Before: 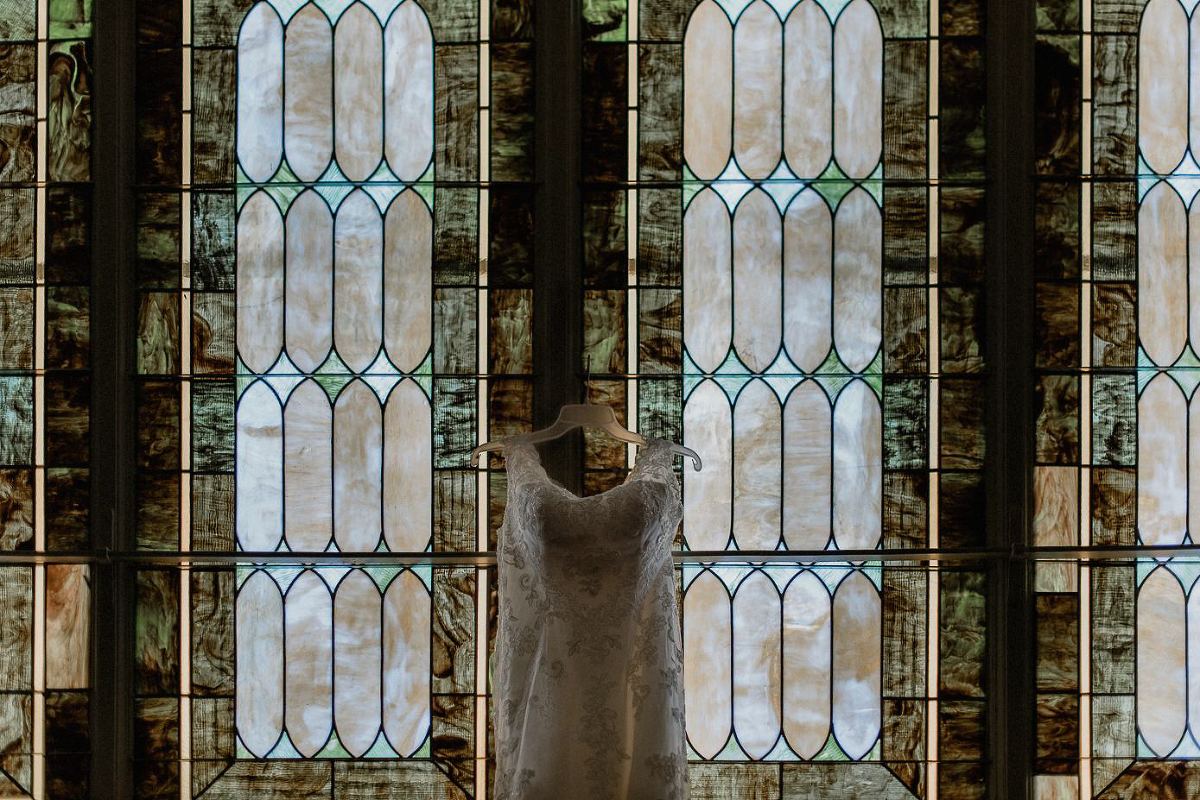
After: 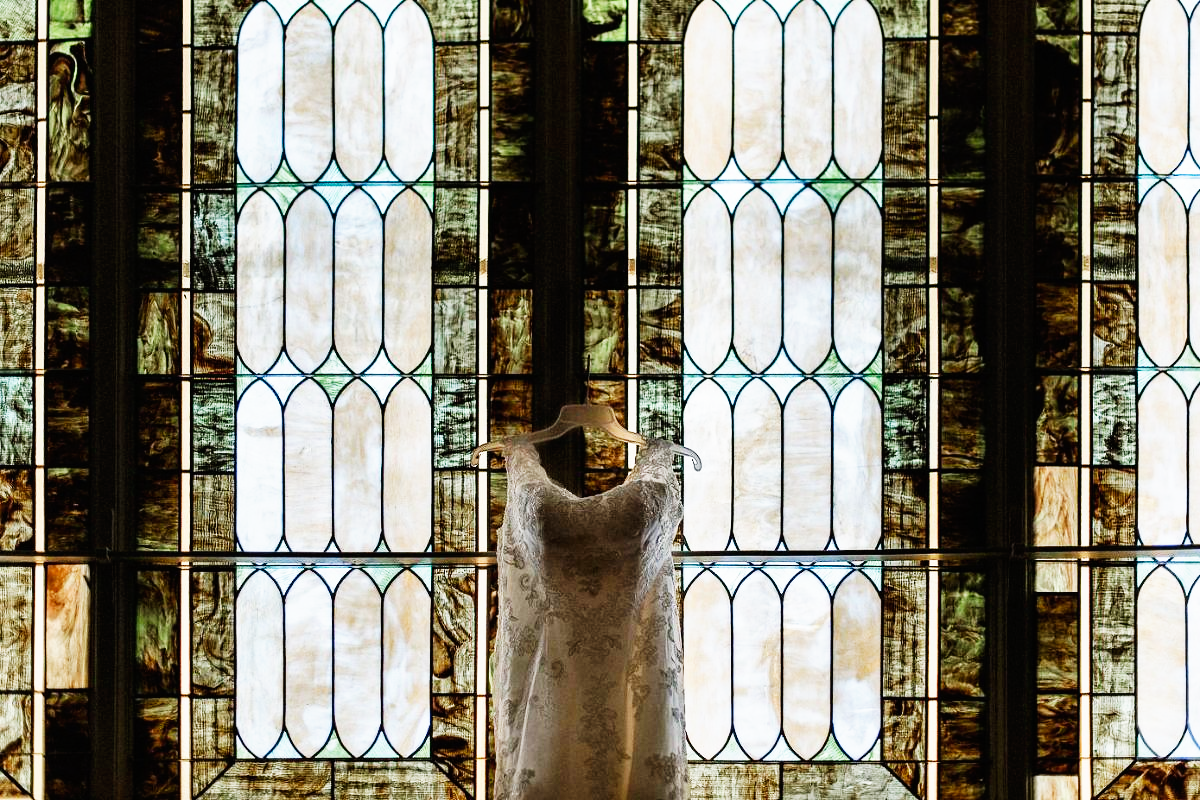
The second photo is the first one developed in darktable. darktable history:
exposure: compensate highlight preservation false
base curve: curves: ch0 [(0, 0) (0.007, 0.004) (0.027, 0.03) (0.046, 0.07) (0.207, 0.54) (0.442, 0.872) (0.673, 0.972) (1, 1)], preserve colors none
